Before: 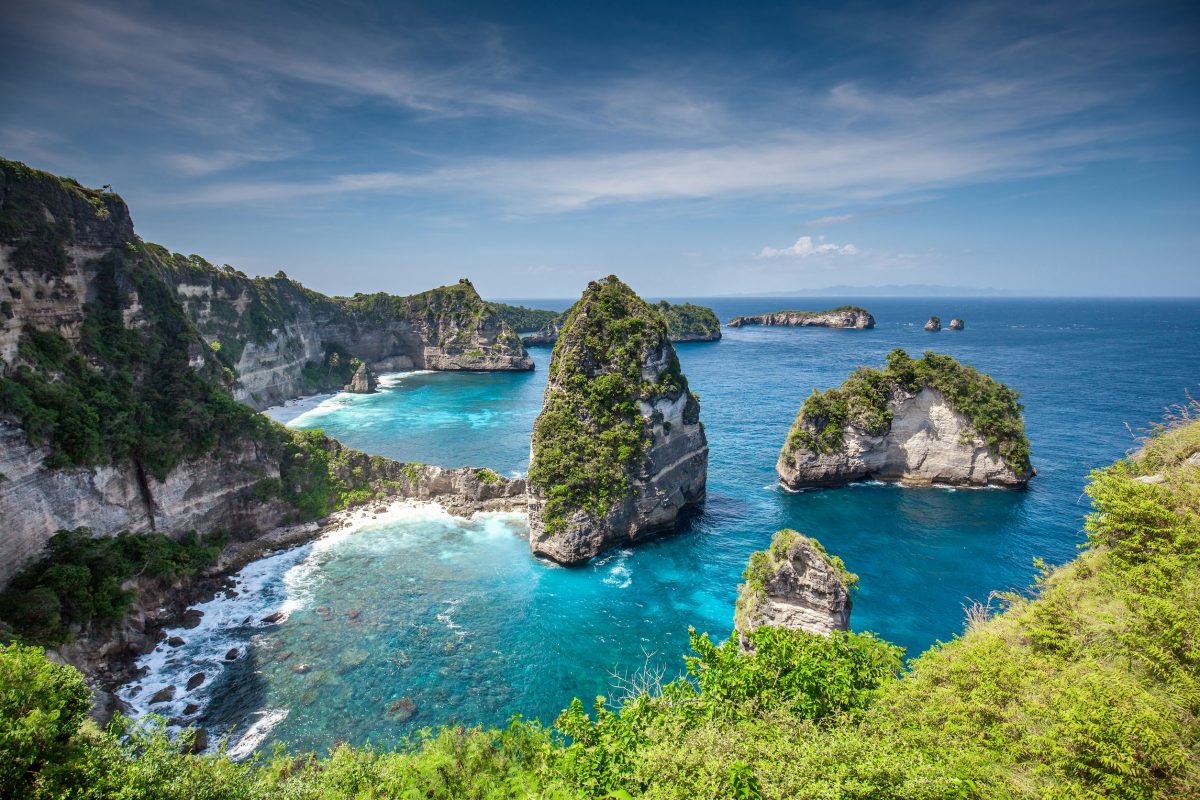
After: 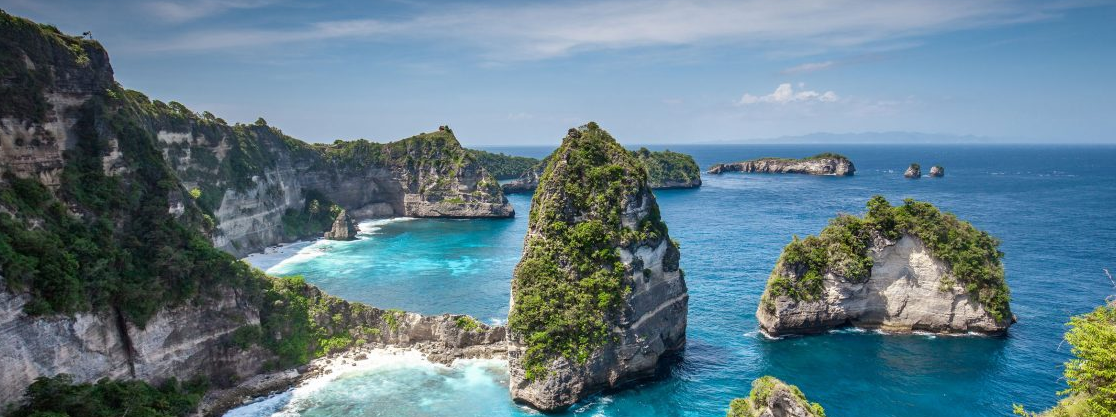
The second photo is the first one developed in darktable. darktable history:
crop: left 1.744%, top 19.225%, right 5.069%, bottom 28.357%
